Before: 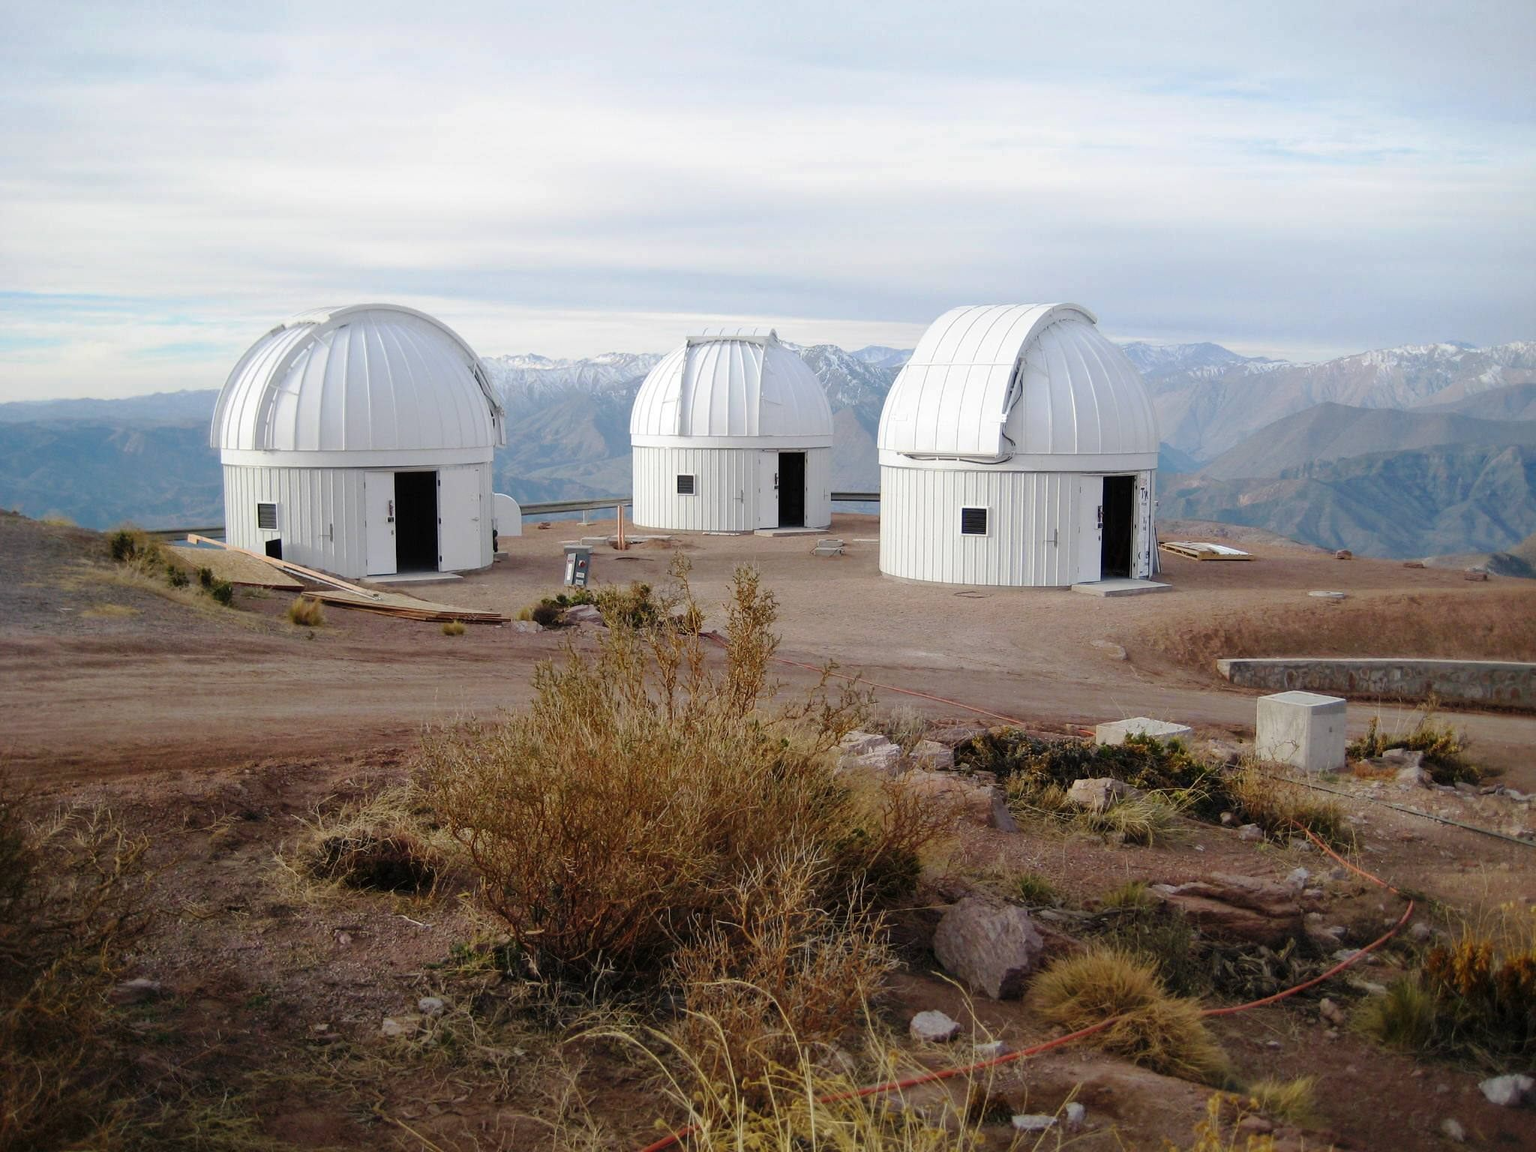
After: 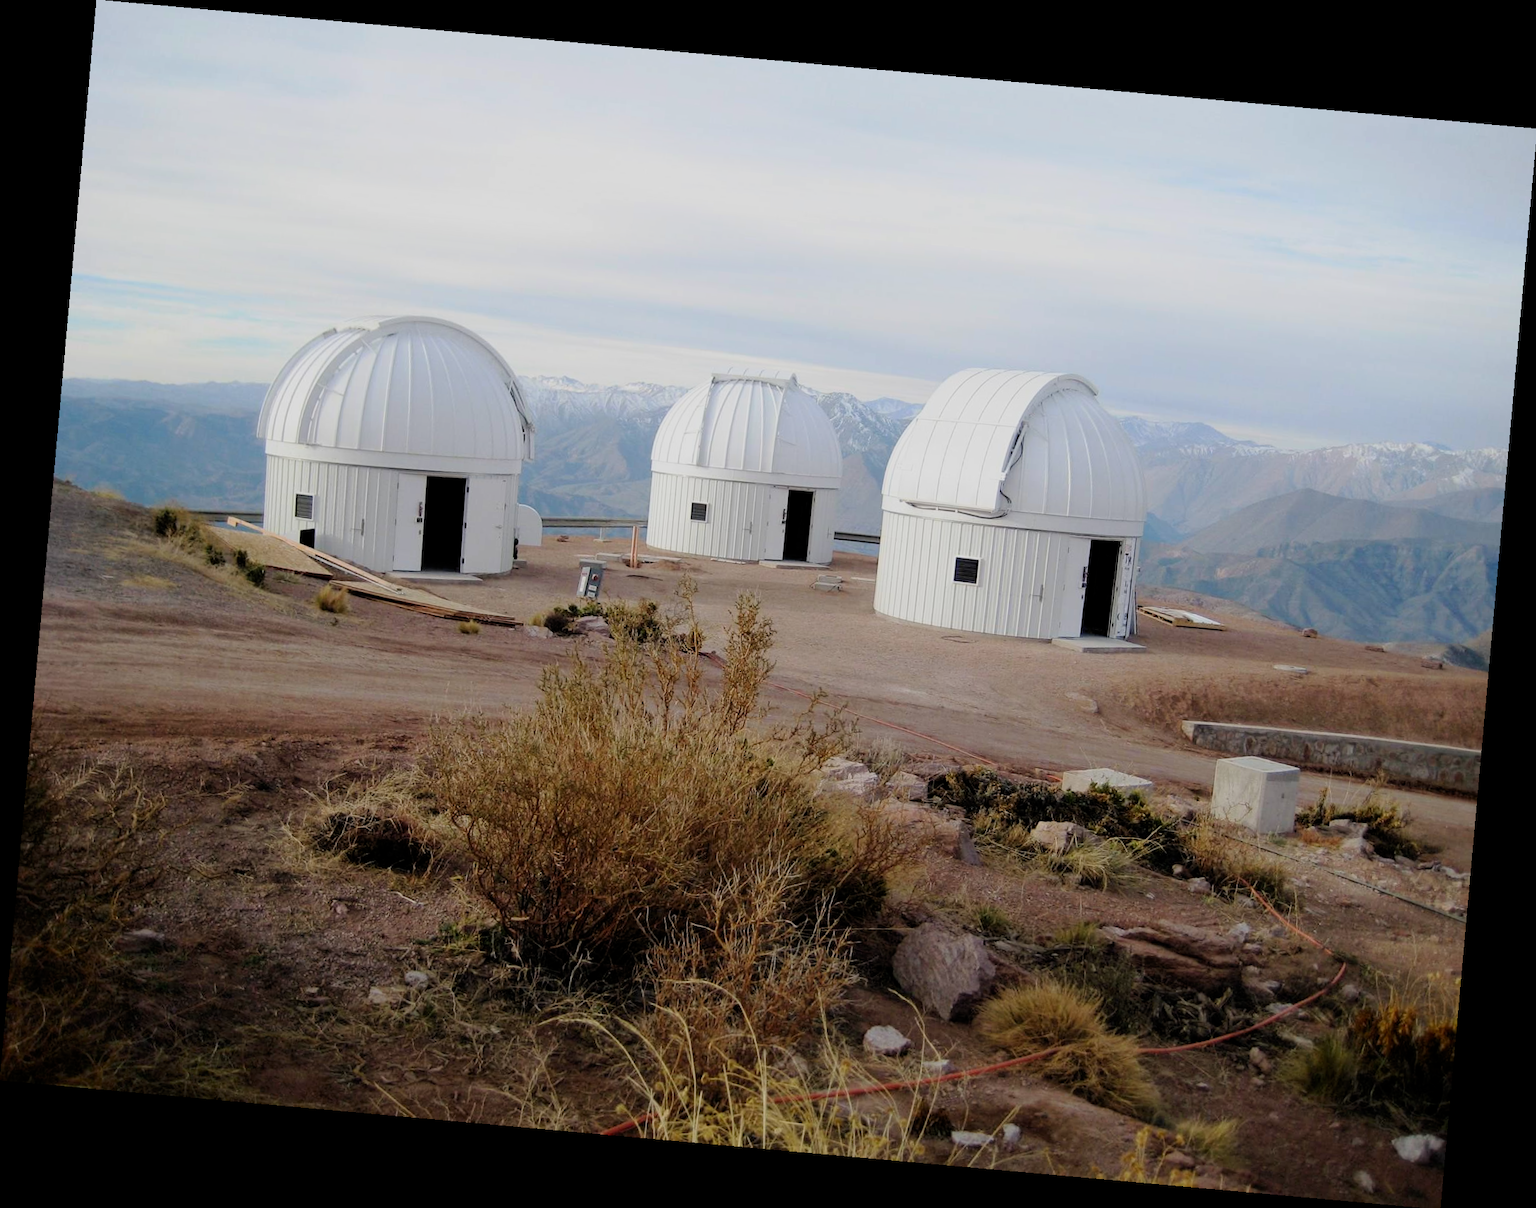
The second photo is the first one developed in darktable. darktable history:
rotate and perspective: rotation 5.12°, automatic cropping off
filmic rgb: middle gray luminance 18.42%, black relative exposure -9 EV, white relative exposure 3.75 EV, threshold 6 EV, target black luminance 0%, hardness 4.85, latitude 67.35%, contrast 0.955, highlights saturation mix 20%, shadows ↔ highlights balance 21.36%, add noise in highlights 0, preserve chrominance luminance Y, color science v3 (2019), use custom middle-gray values true, iterations of high-quality reconstruction 0, contrast in highlights soft, enable highlight reconstruction true
shadows and highlights: shadows -30, highlights 30
